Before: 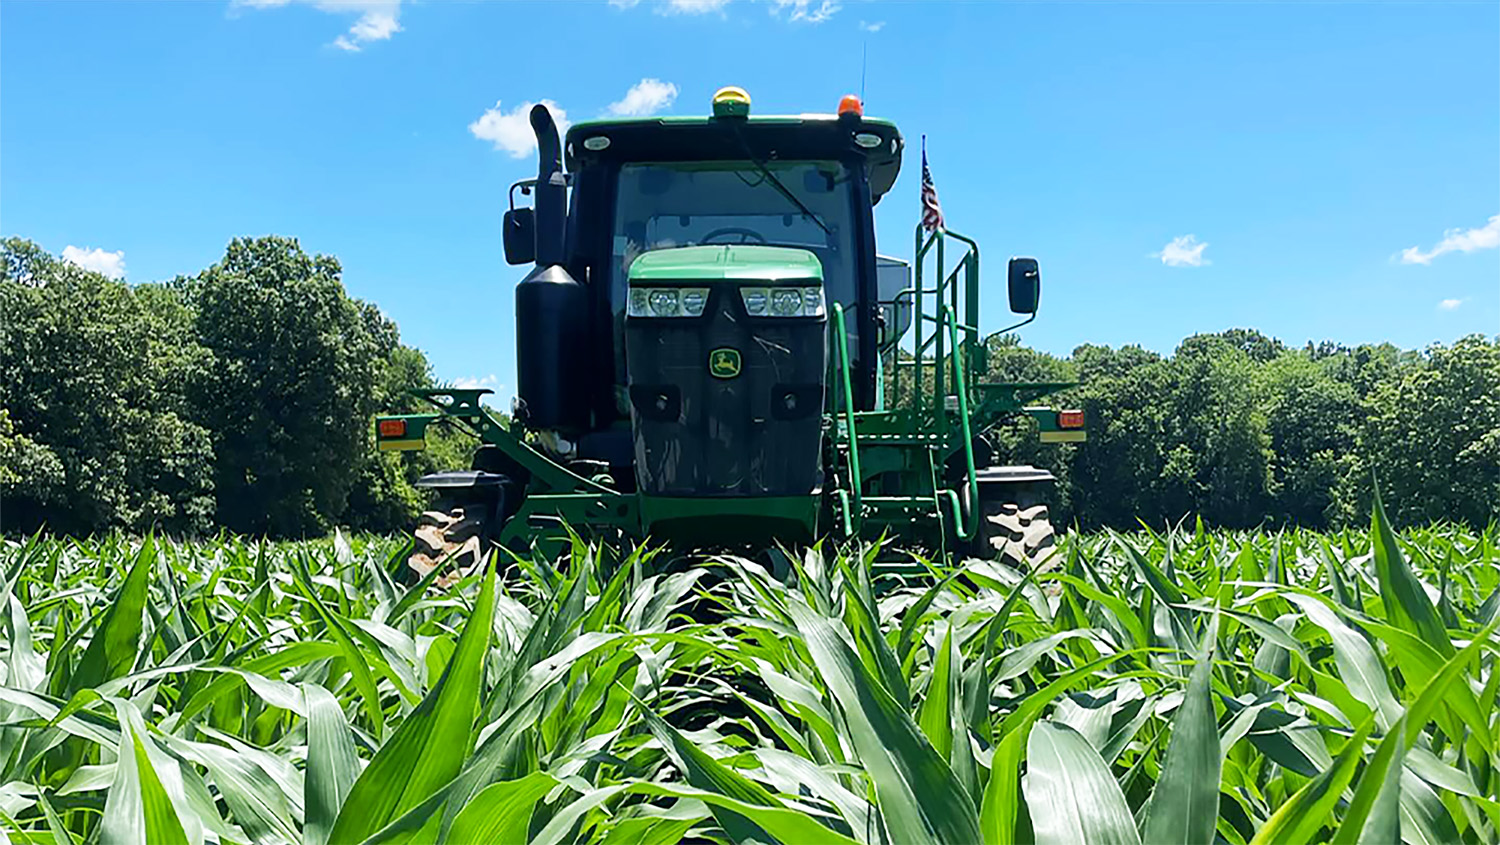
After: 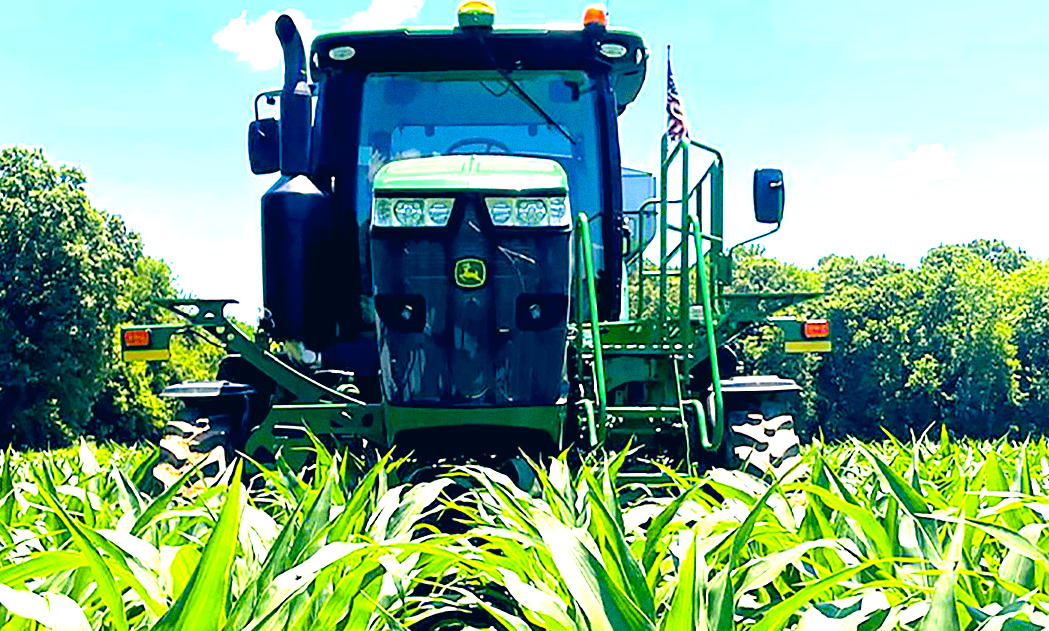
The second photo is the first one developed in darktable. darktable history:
exposure: black level correction 0.009, exposure 1.425 EV, compensate highlight preservation false
crop and rotate: left 17.046%, top 10.659%, right 12.989%, bottom 14.553%
color correction: highlights a* 10.32, highlights b* 14.66, shadows a* -9.59, shadows b* -15.02
color balance rgb: perceptual saturation grading › global saturation 25%, perceptual brilliance grading › mid-tones 10%, perceptual brilliance grading › shadows 15%, global vibrance 20%
grain: on, module defaults
tone equalizer: on, module defaults
